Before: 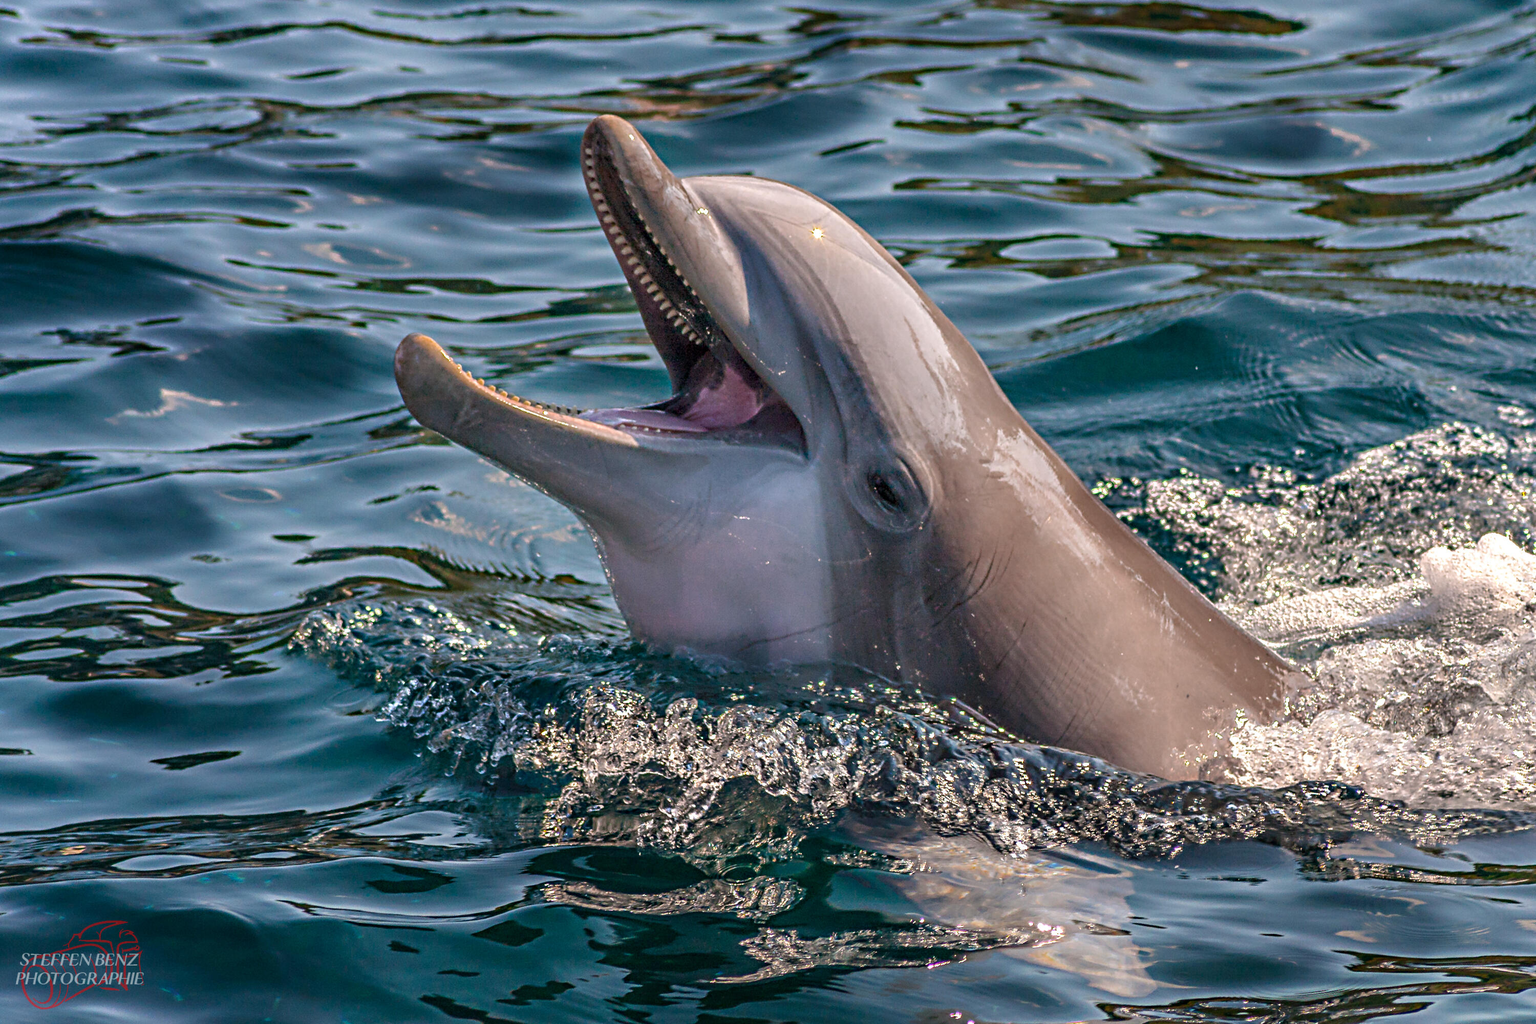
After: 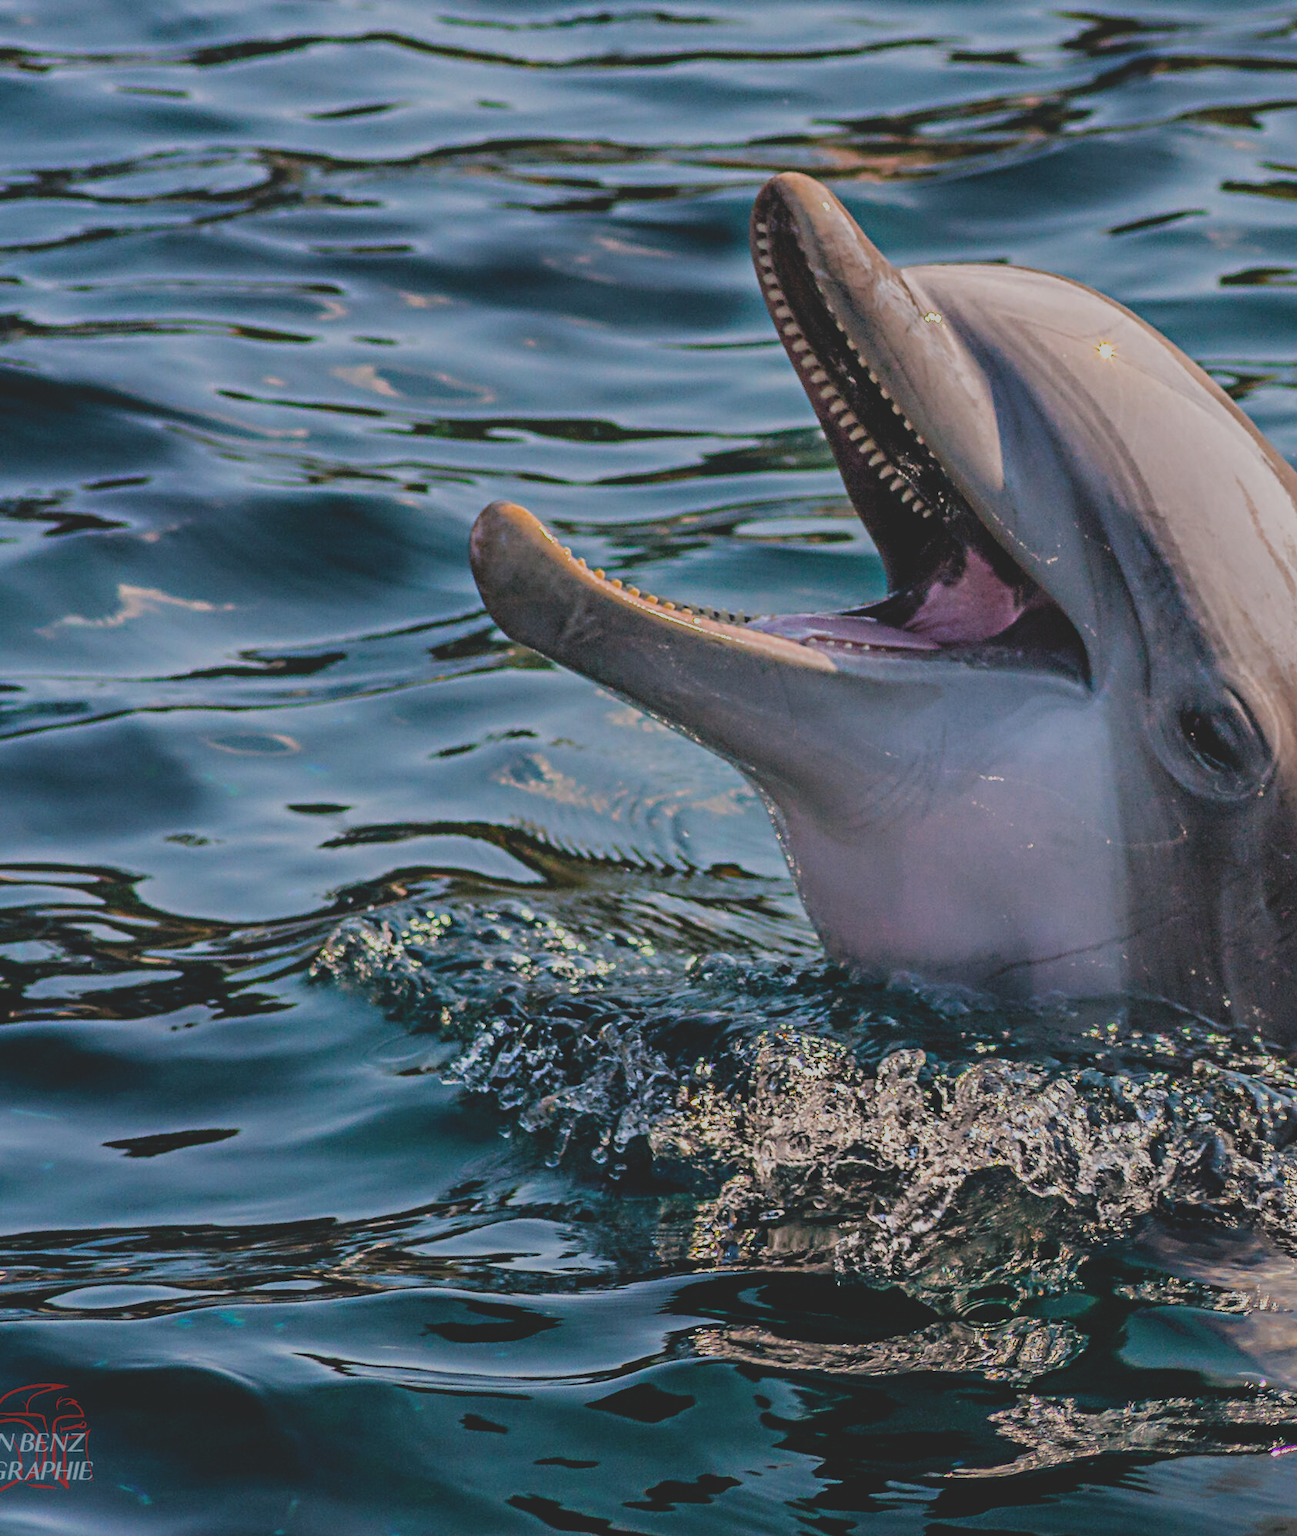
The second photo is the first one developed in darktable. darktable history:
crop: left 5.351%, right 38.426%
contrast brightness saturation: contrast -0.281
filmic rgb: black relative exposure -5.13 EV, white relative exposure 3.56 EV, hardness 3.16, contrast 1.202, highlights saturation mix -48.52%
